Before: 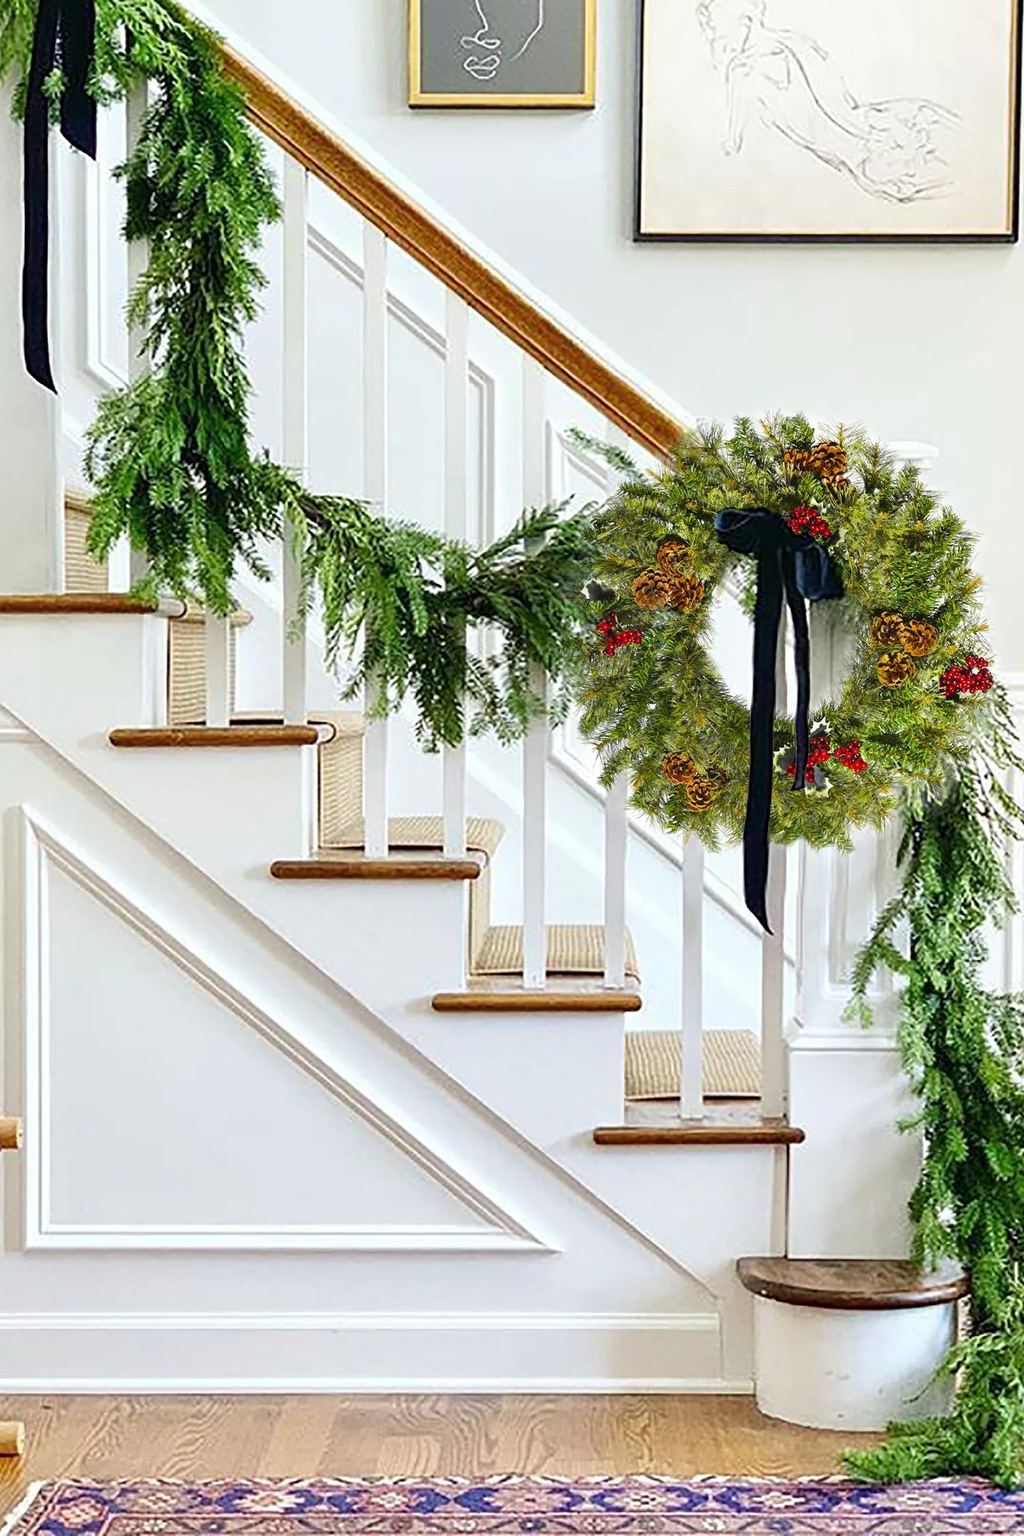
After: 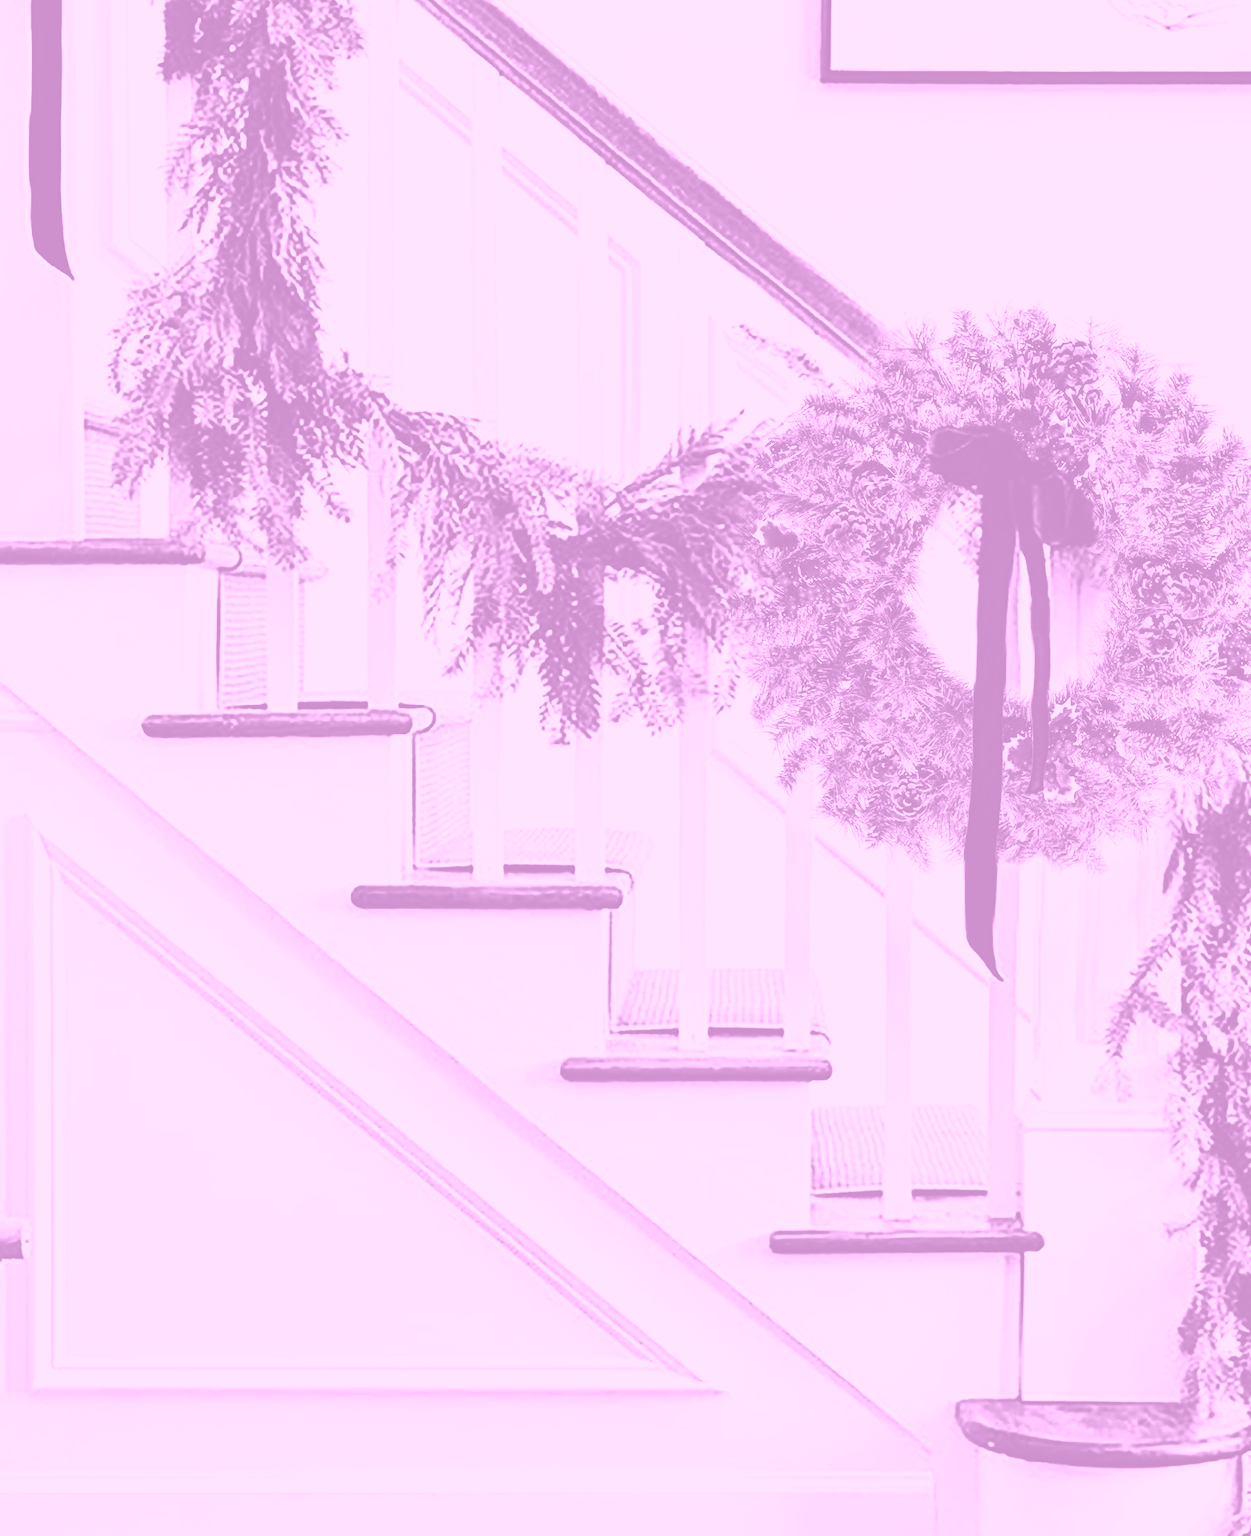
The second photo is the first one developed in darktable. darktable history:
velvia: on, module defaults
base curve: curves: ch0 [(0, 0) (0.073, 0.04) (0.157, 0.139) (0.492, 0.492) (0.758, 0.758) (1, 1)], preserve colors none
exposure: exposure 0.258 EV, compensate highlight preservation false
contrast brightness saturation: contrast 0.28
shadows and highlights: low approximation 0.01, soften with gaussian
crop and rotate: angle 0.03°, top 11.643%, right 5.651%, bottom 11.189%
colorize: hue 331.2°, saturation 69%, source mix 30.28%, lightness 69.02%, version 1
